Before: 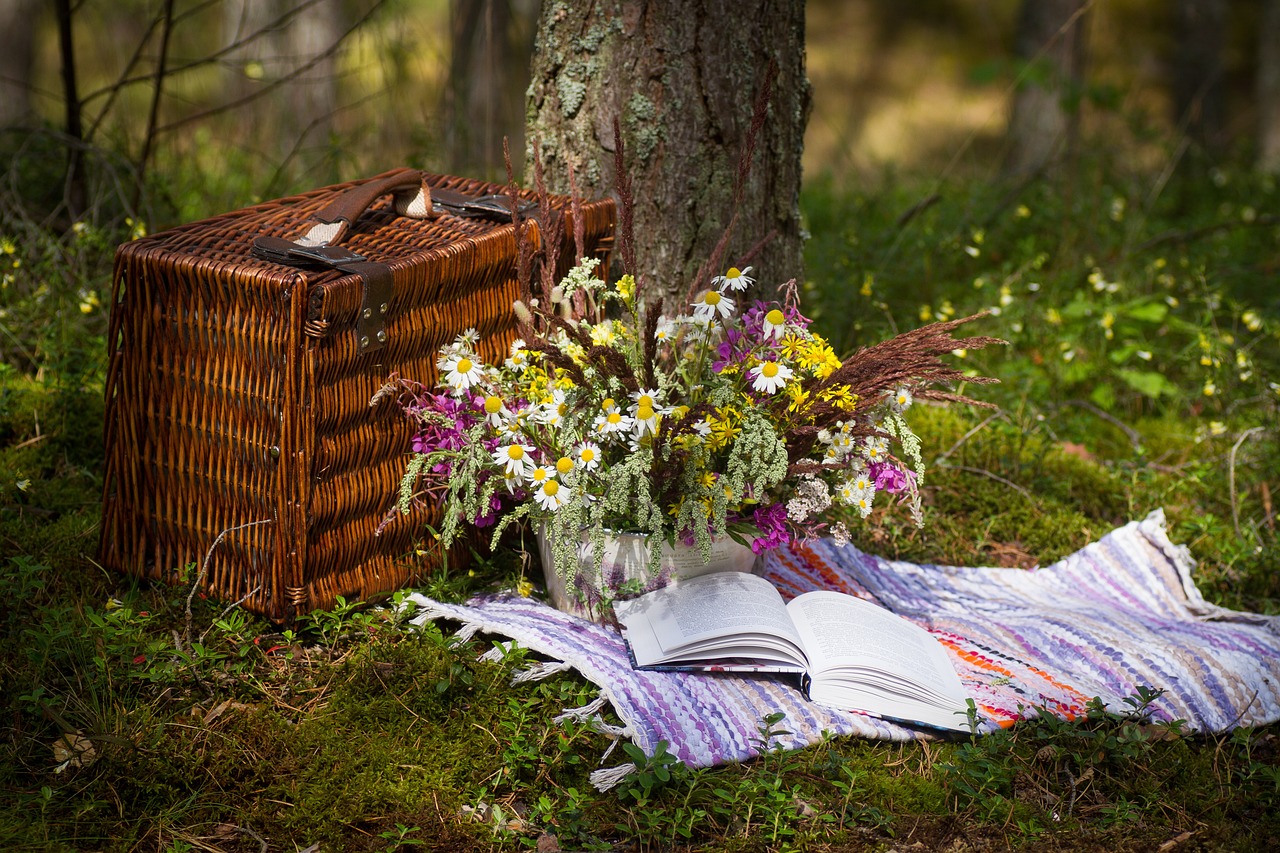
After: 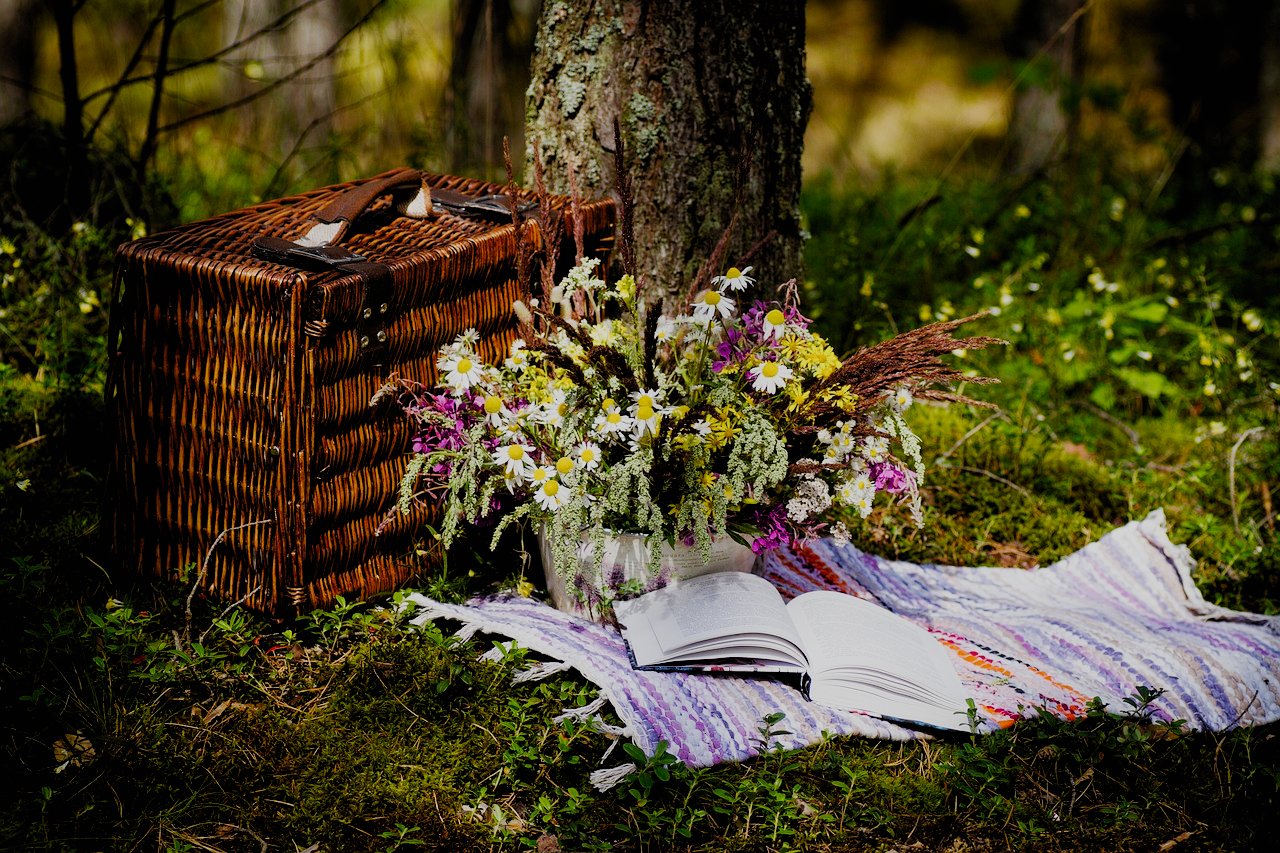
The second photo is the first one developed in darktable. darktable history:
filmic rgb: black relative exposure -4.1 EV, white relative exposure 5.15 EV, hardness 2.11, contrast 1.171, add noise in highlights 0.001, preserve chrominance no, color science v3 (2019), use custom middle-gray values true, contrast in highlights soft
exposure: exposure 0.014 EV, compensate highlight preservation false
